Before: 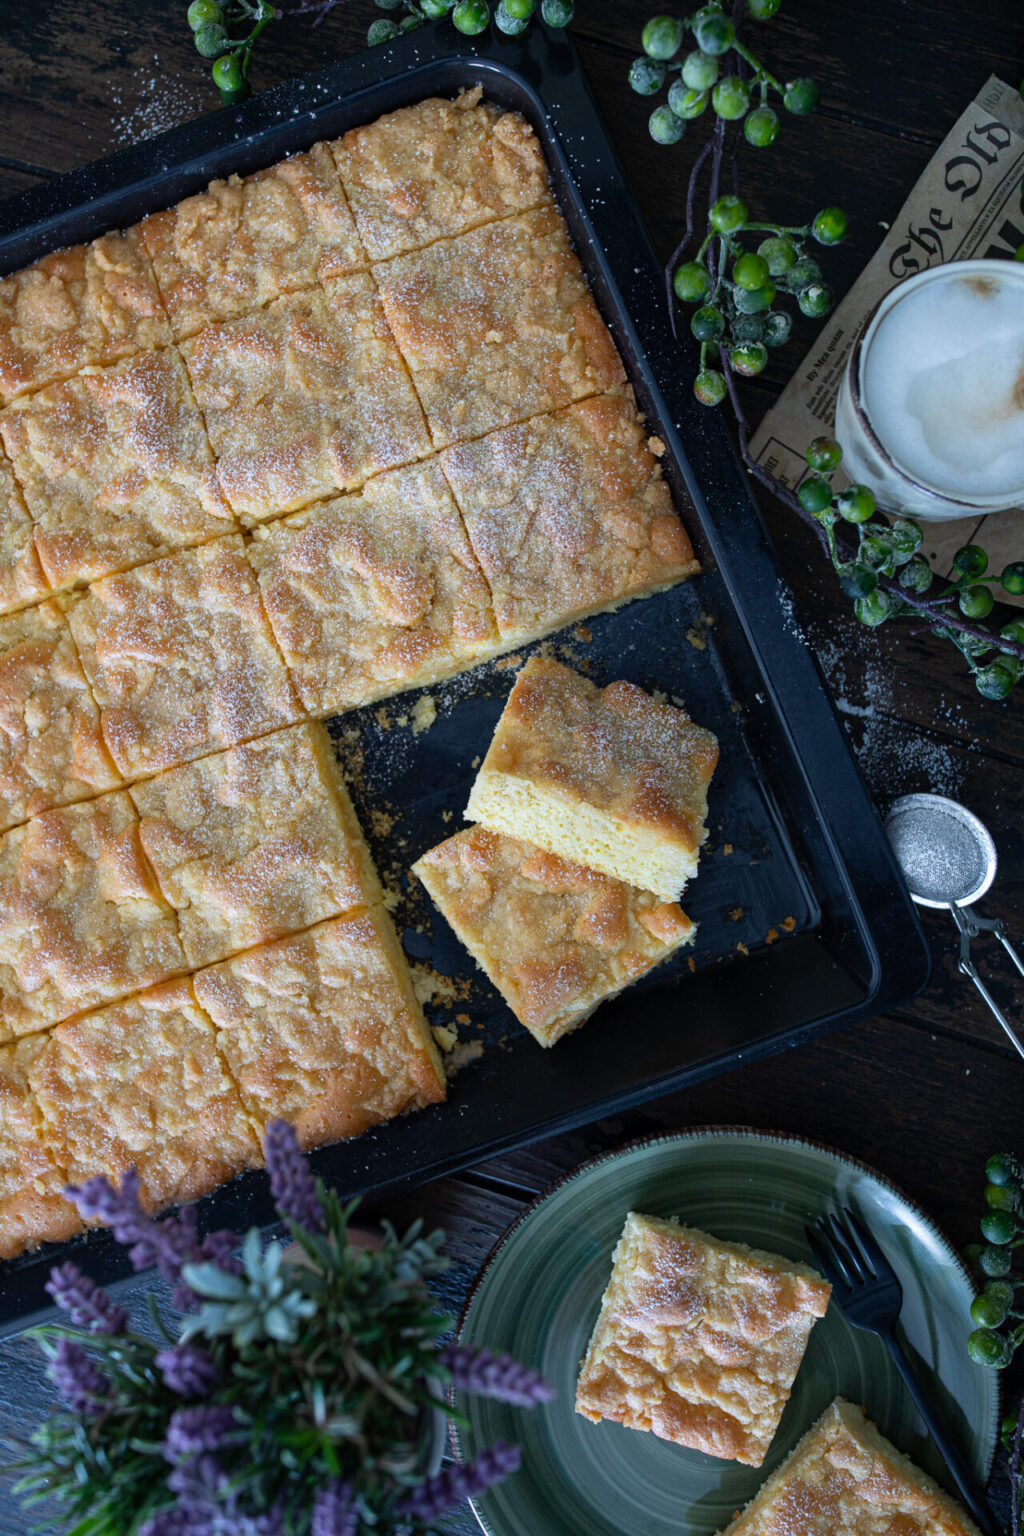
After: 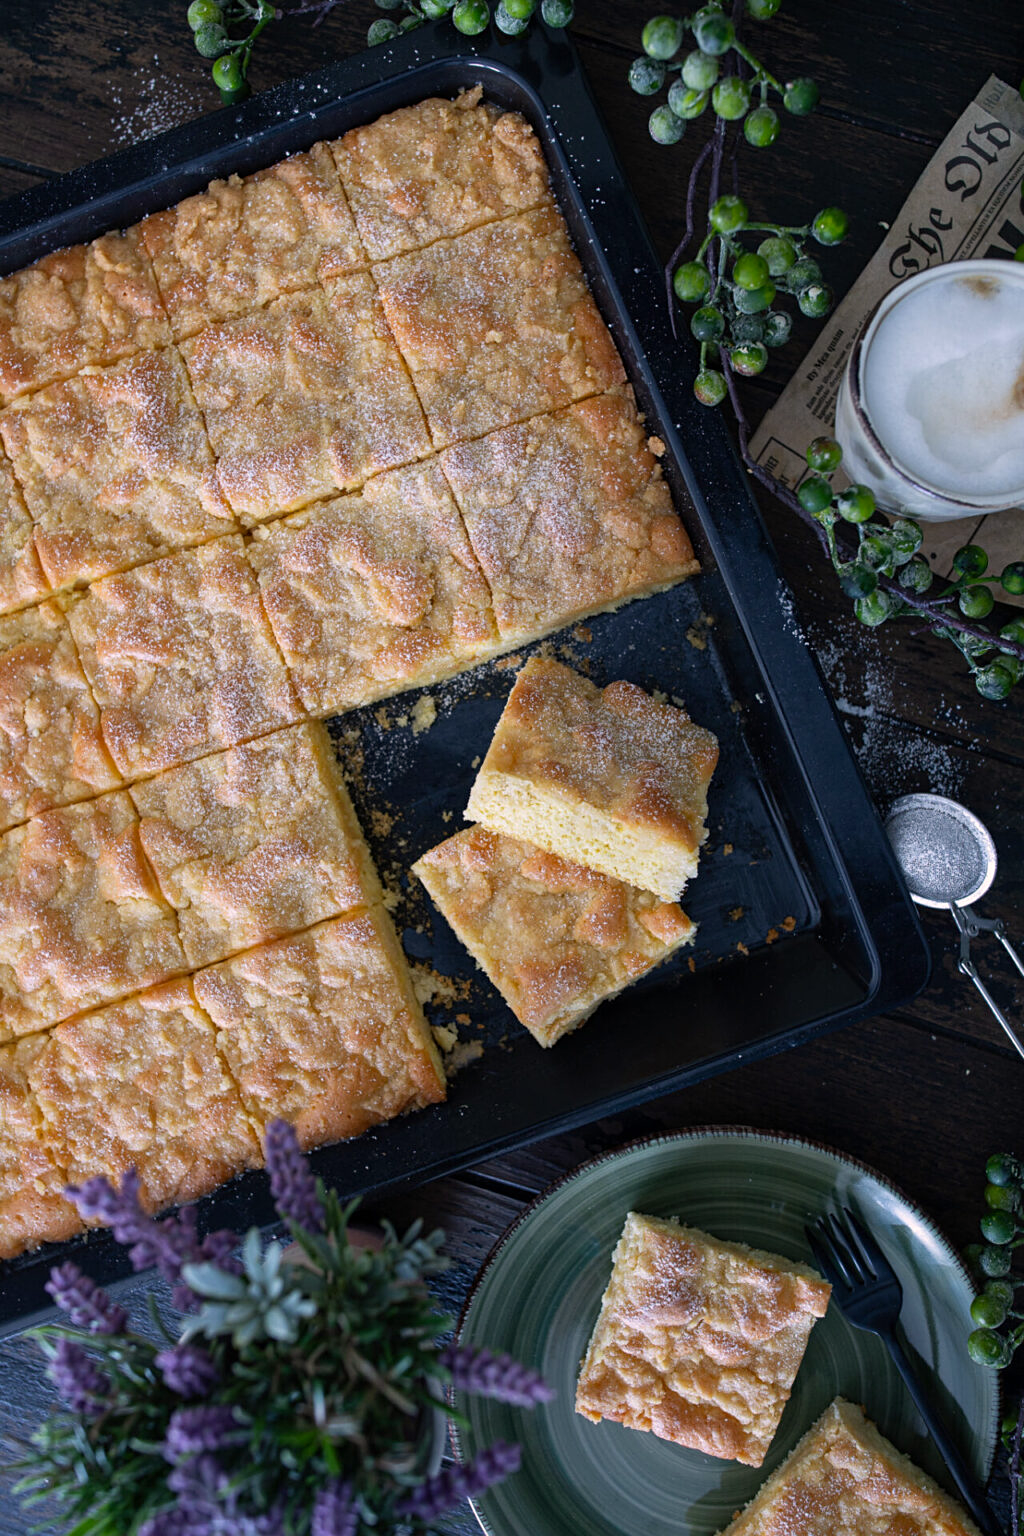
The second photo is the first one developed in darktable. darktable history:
color correction: highlights a* 7.34, highlights b* 4.37
sharpen: amount 0.2
